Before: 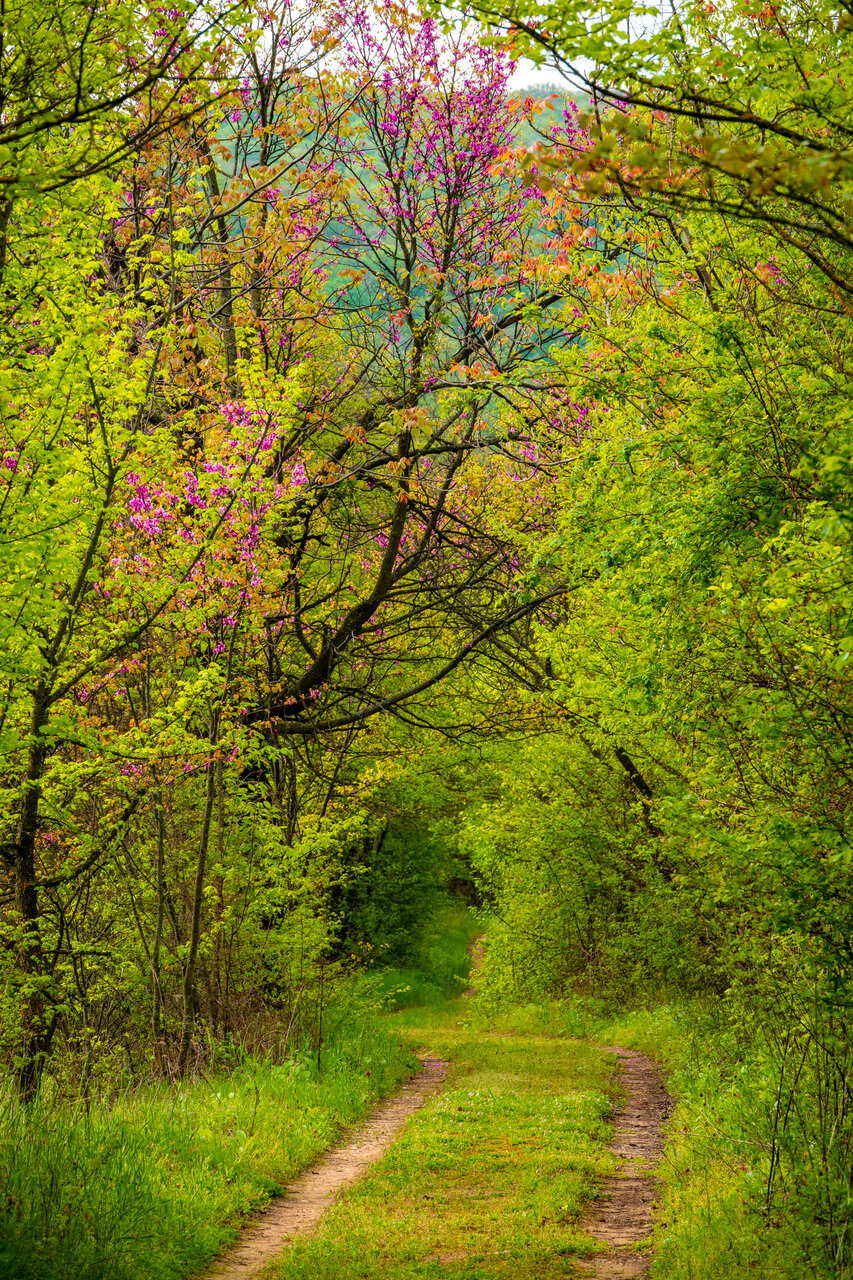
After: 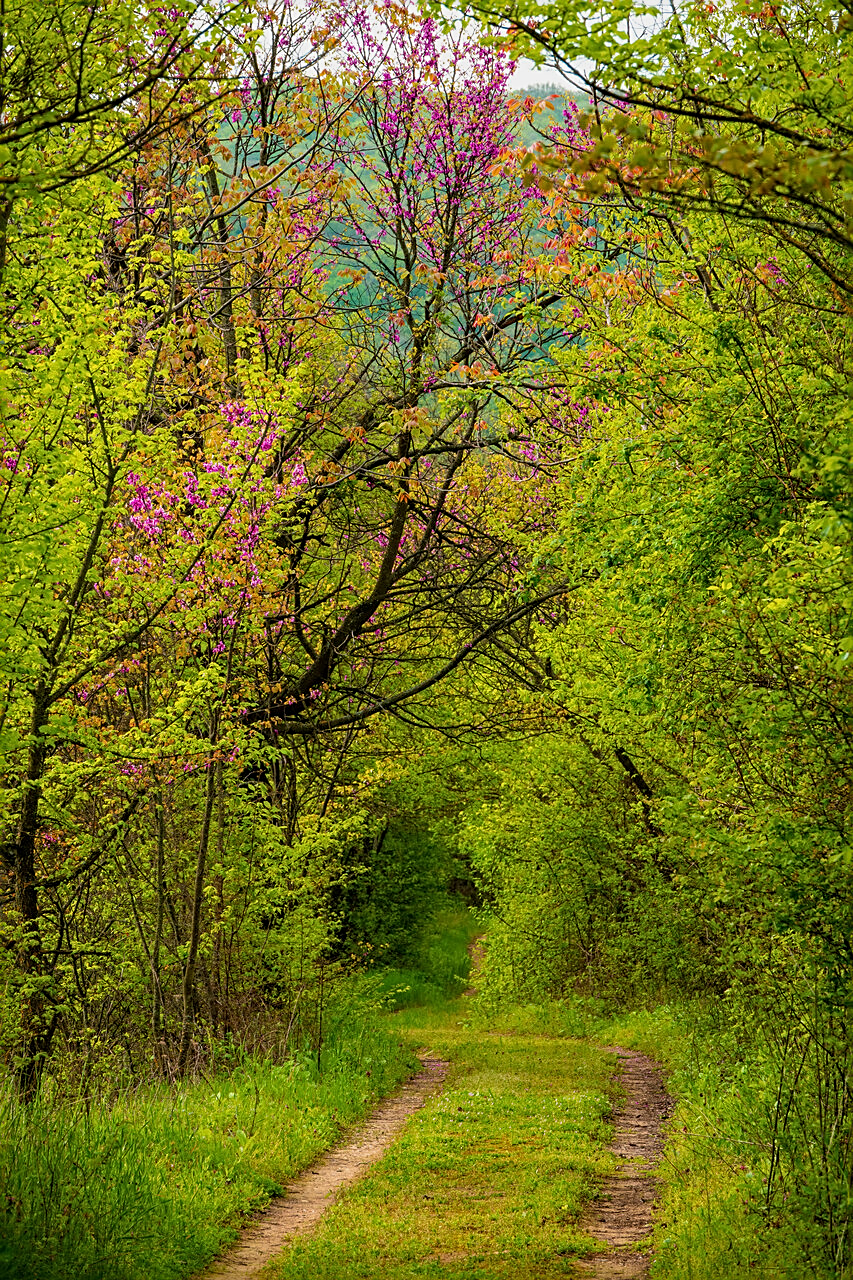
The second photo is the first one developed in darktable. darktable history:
sharpen: on, module defaults
exposure: exposure -0.21 EV, compensate highlight preservation false
